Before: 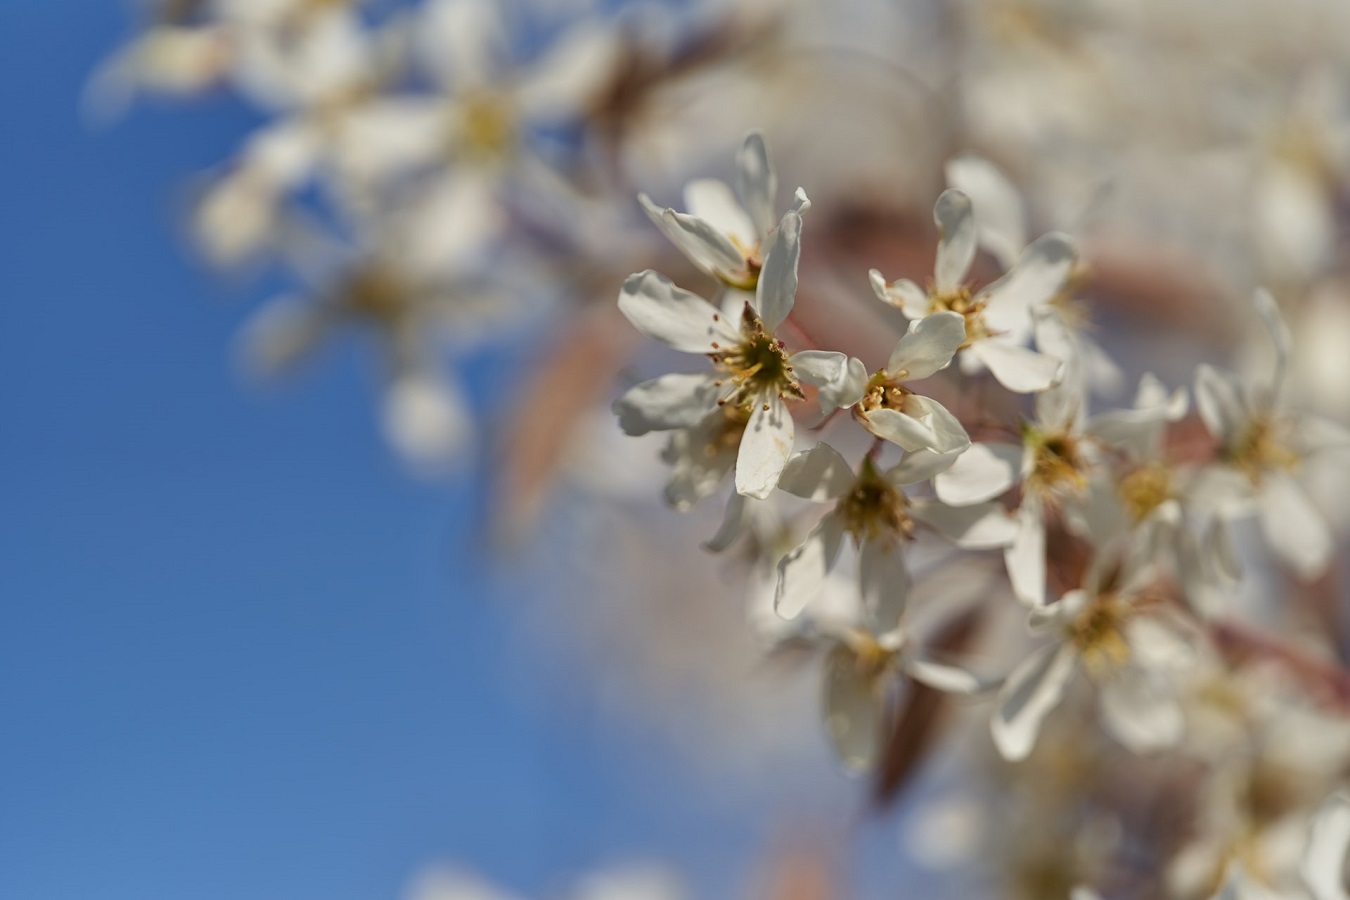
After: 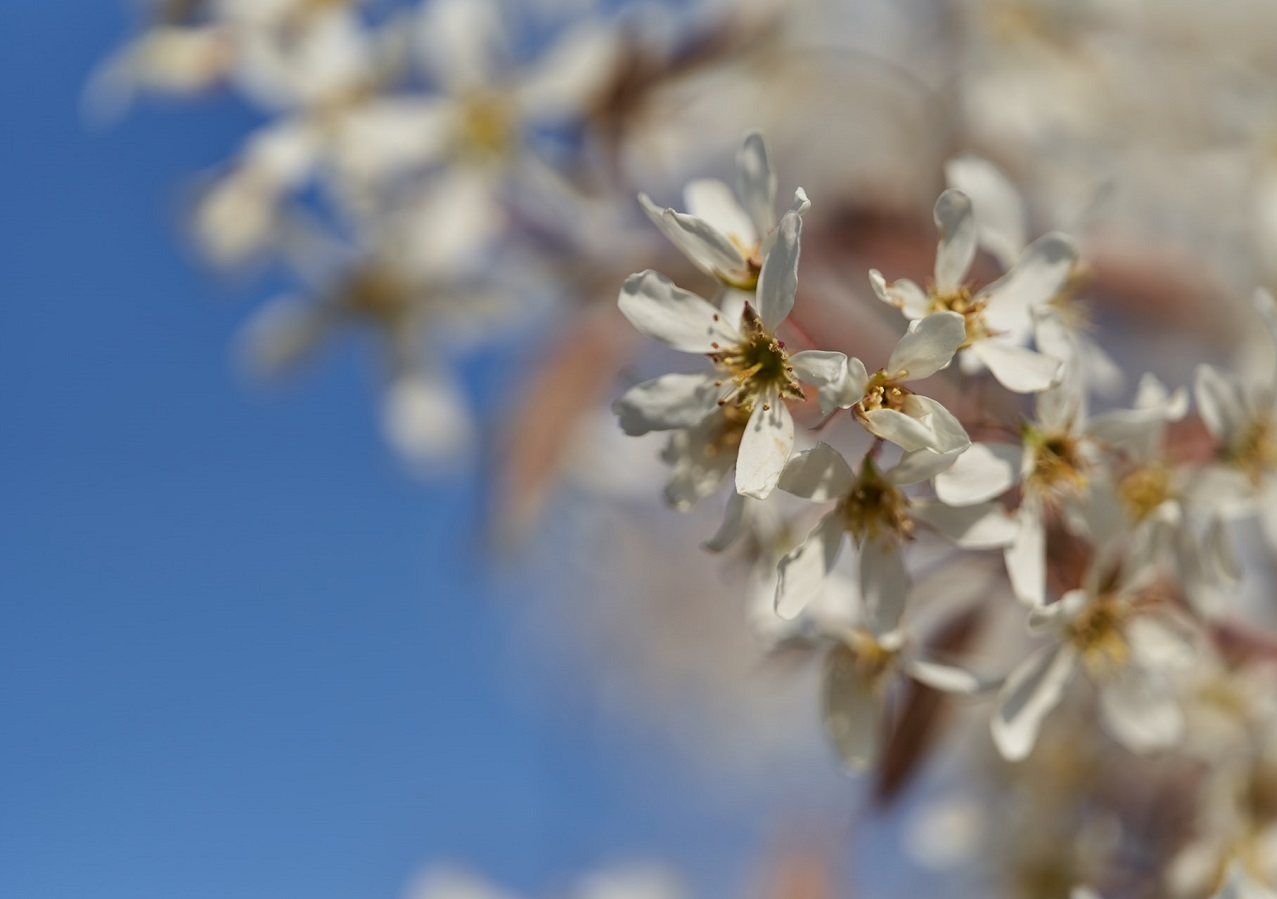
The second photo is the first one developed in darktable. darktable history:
crop and rotate: left 0%, right 5.378%
